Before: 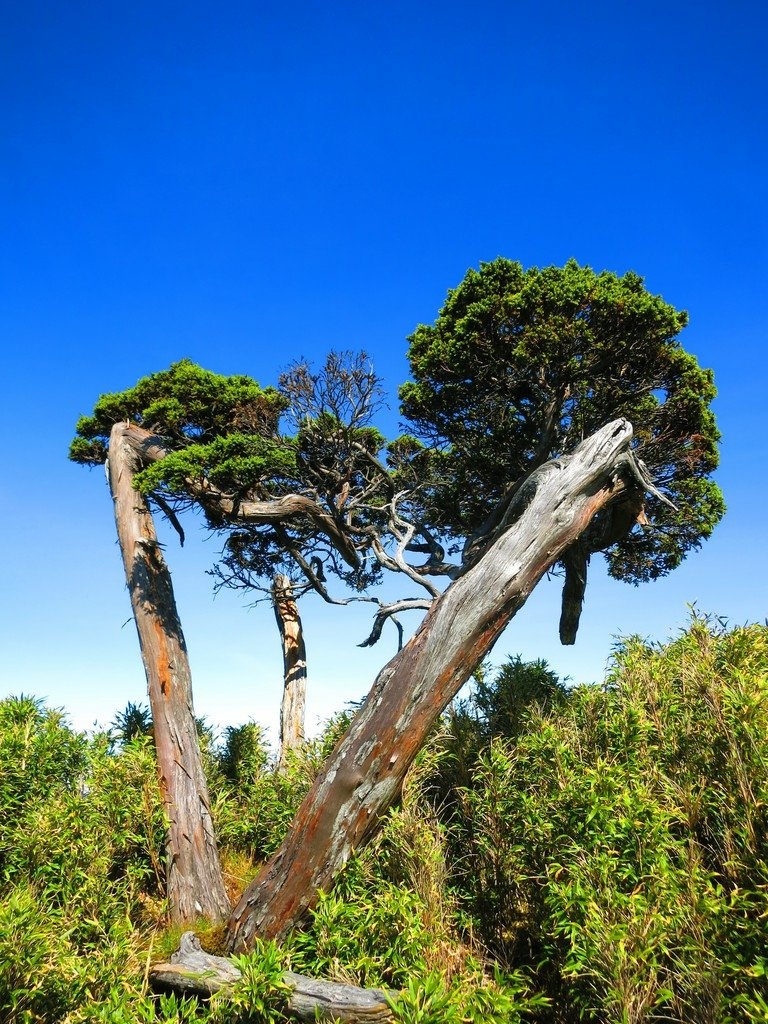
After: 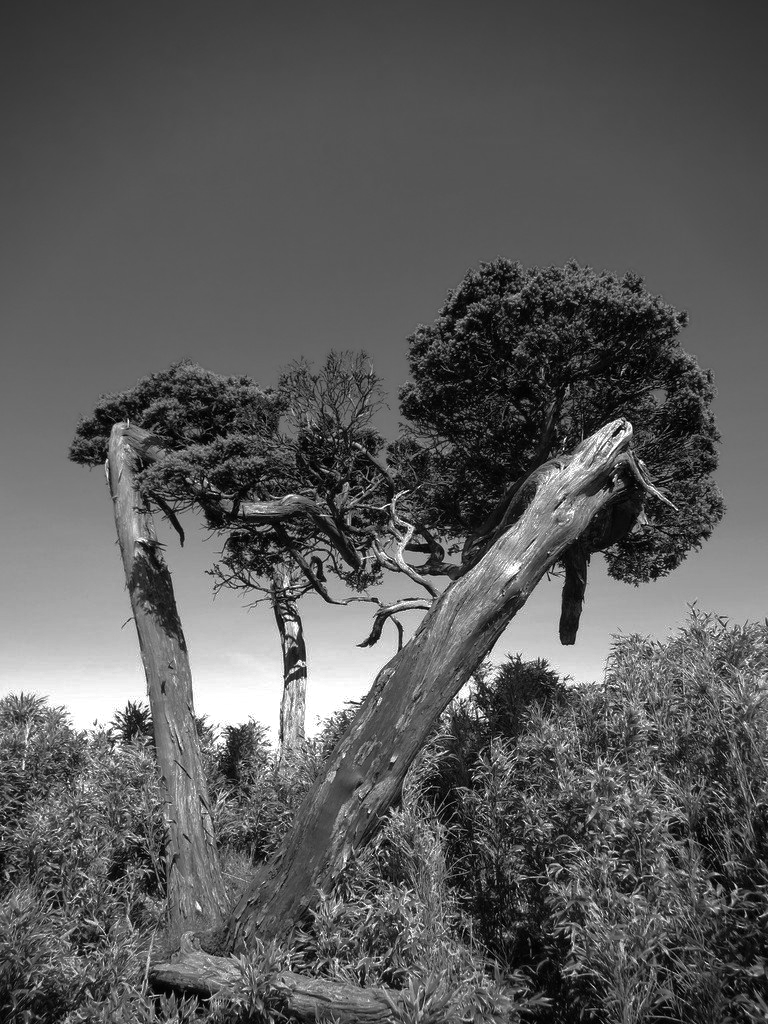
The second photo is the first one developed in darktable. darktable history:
base curve: curves: ch0 [(0, 0) (0.841, 0.609) (1, 1)]
monochrome: on, module defaults
vignetting: on, module defaults
white balance: red 1.042, blue 1.17
